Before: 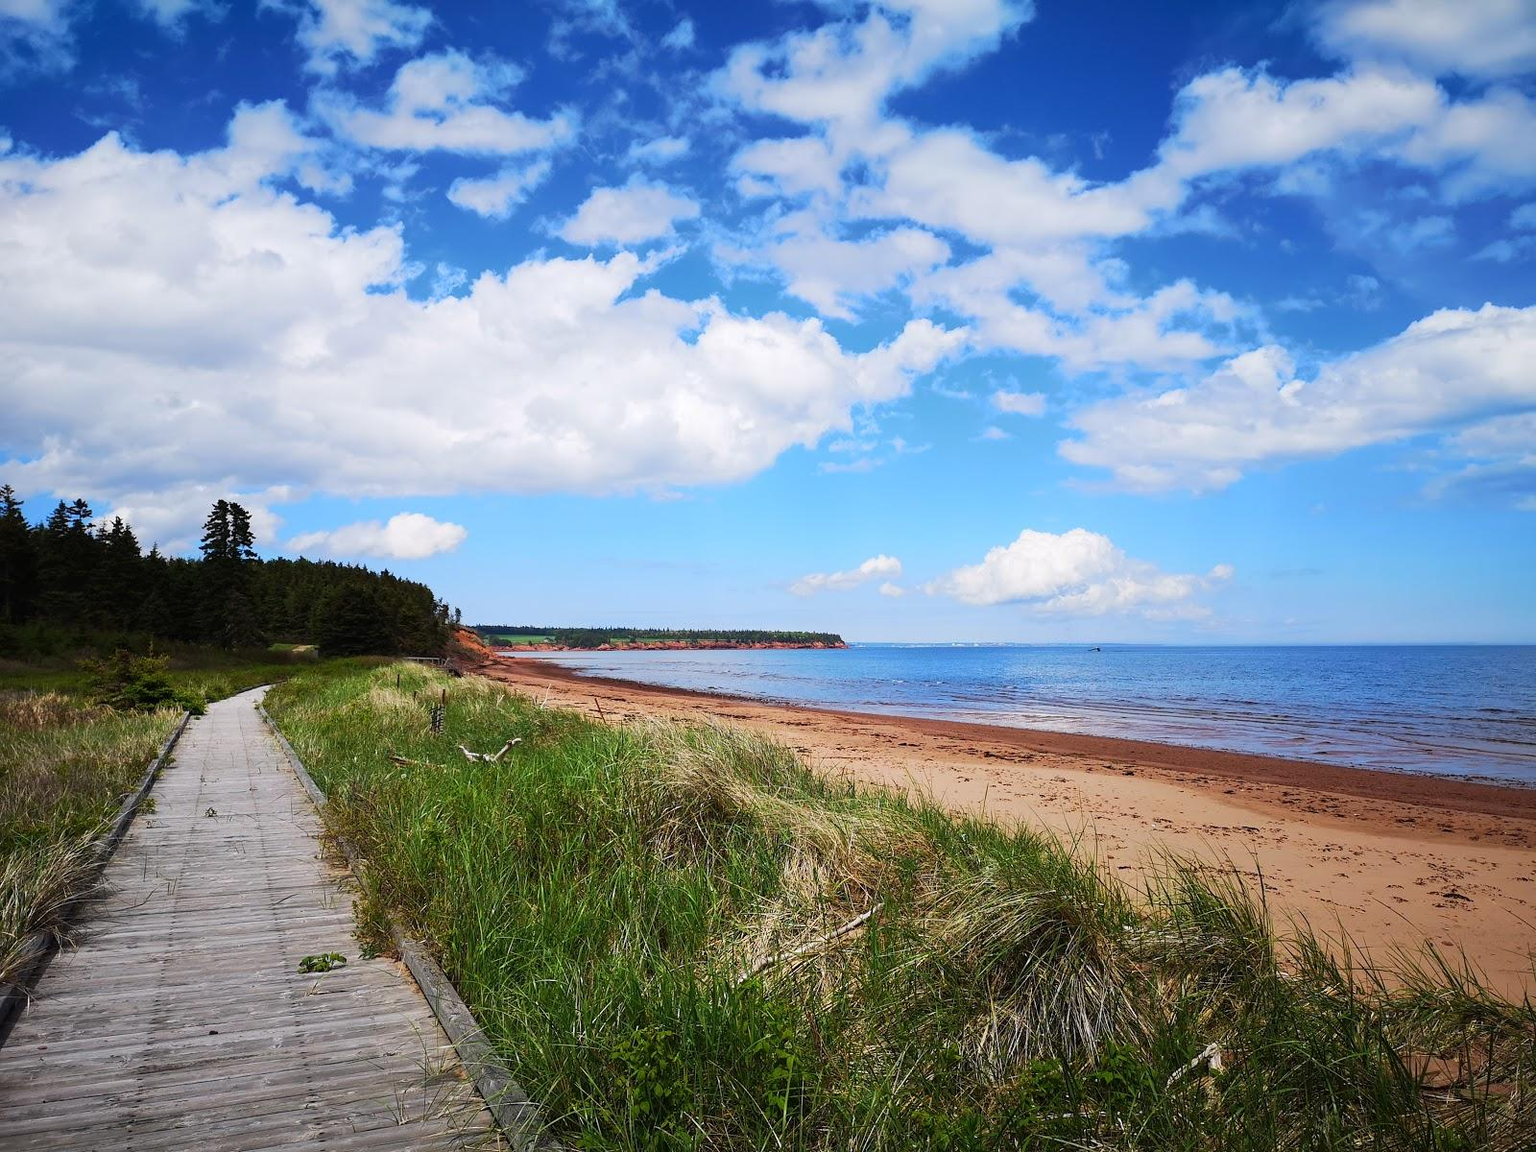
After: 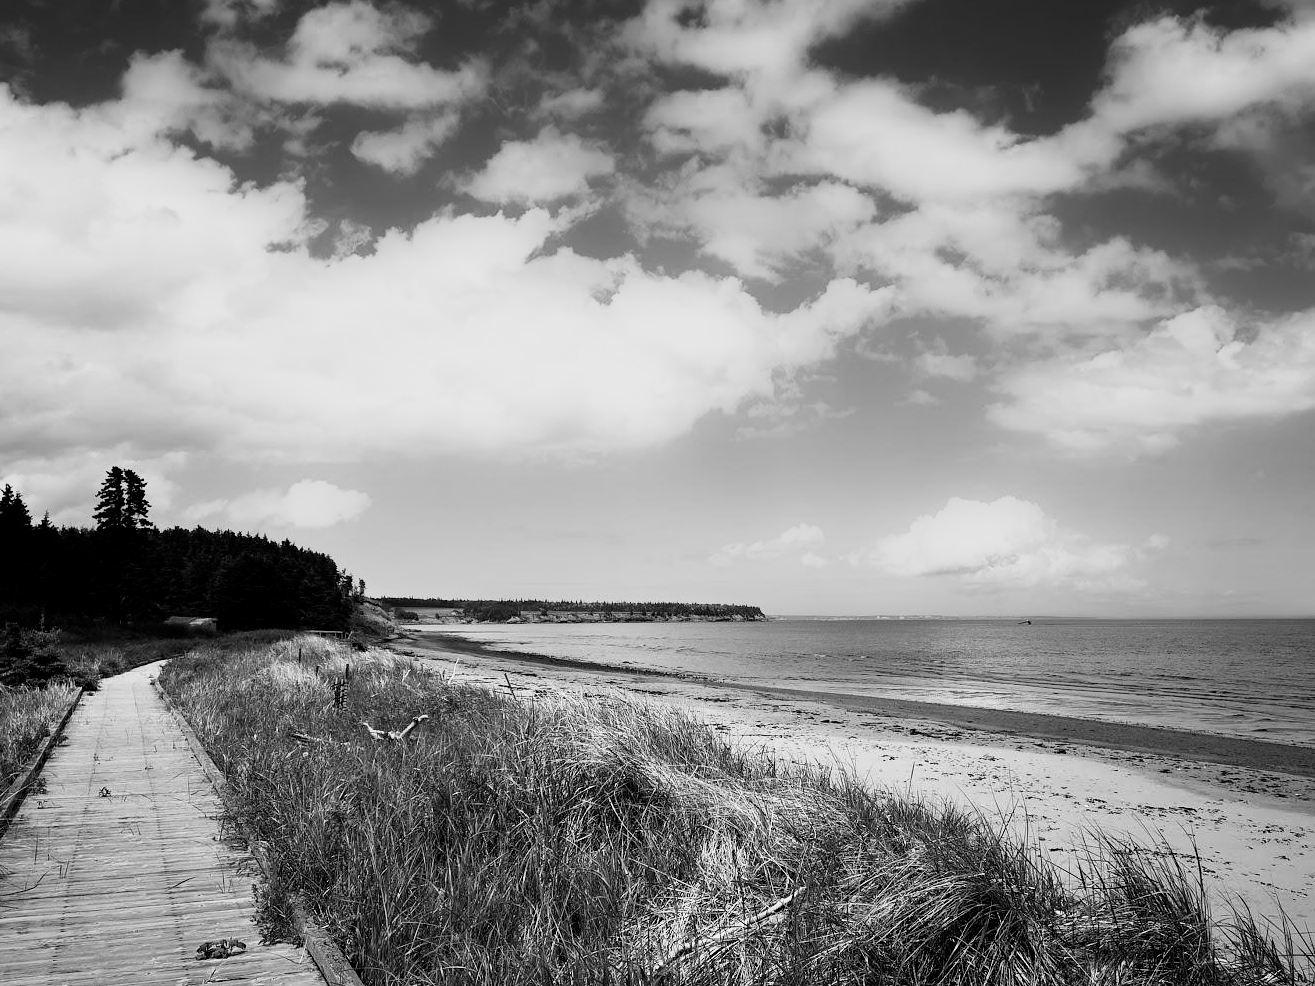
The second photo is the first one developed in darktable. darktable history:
crop and rotate: left 7.196%, top 4.574%, right 10.605%, bottom 13.178%
exposure: exposure 0.258 EV, compensate highlight preservation false
filmic rgb: black relative exposure -8.7 EV, white relative exposure 2.7 EV, threshold 3 EV, target black luminance 0%, hardness 6.25, latitude 76.53%, contrast 1.326, shadows ↔ highlights balance -0.349%, preserve chrominance no, color science v4 (2020), enable highlight reconstruction true
monochrome: a 26.22, b 42.67, size 0.8
tone equalizer: on, module defaults
